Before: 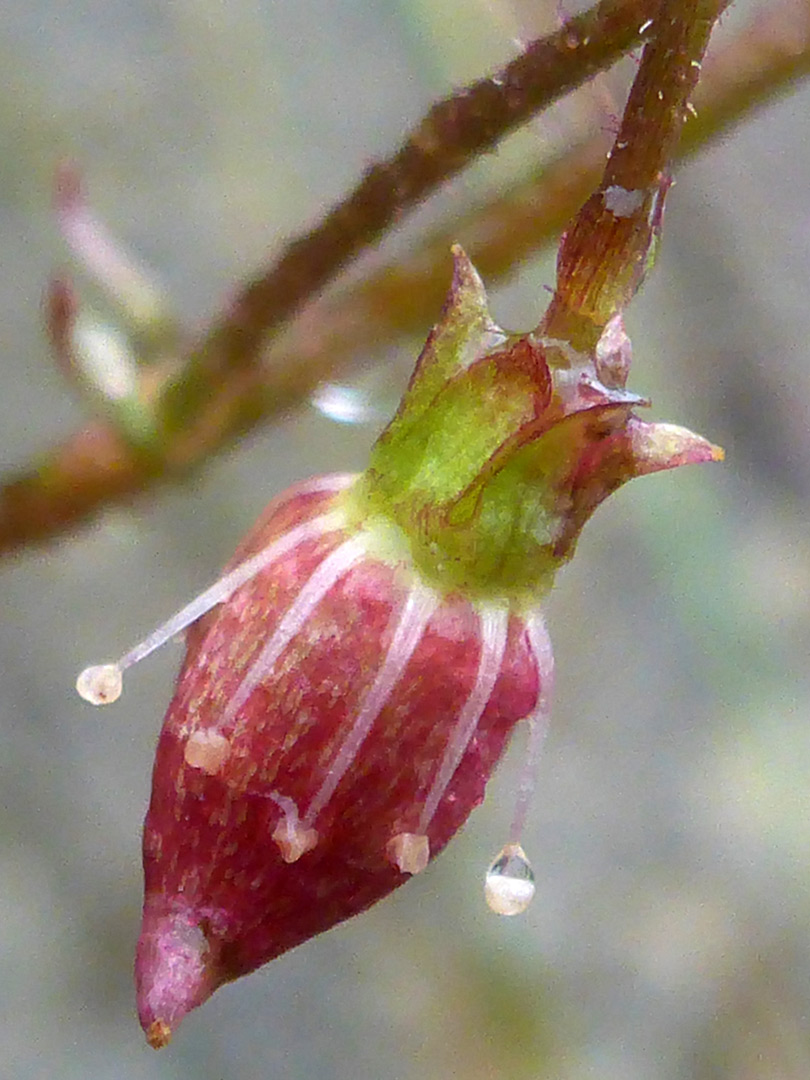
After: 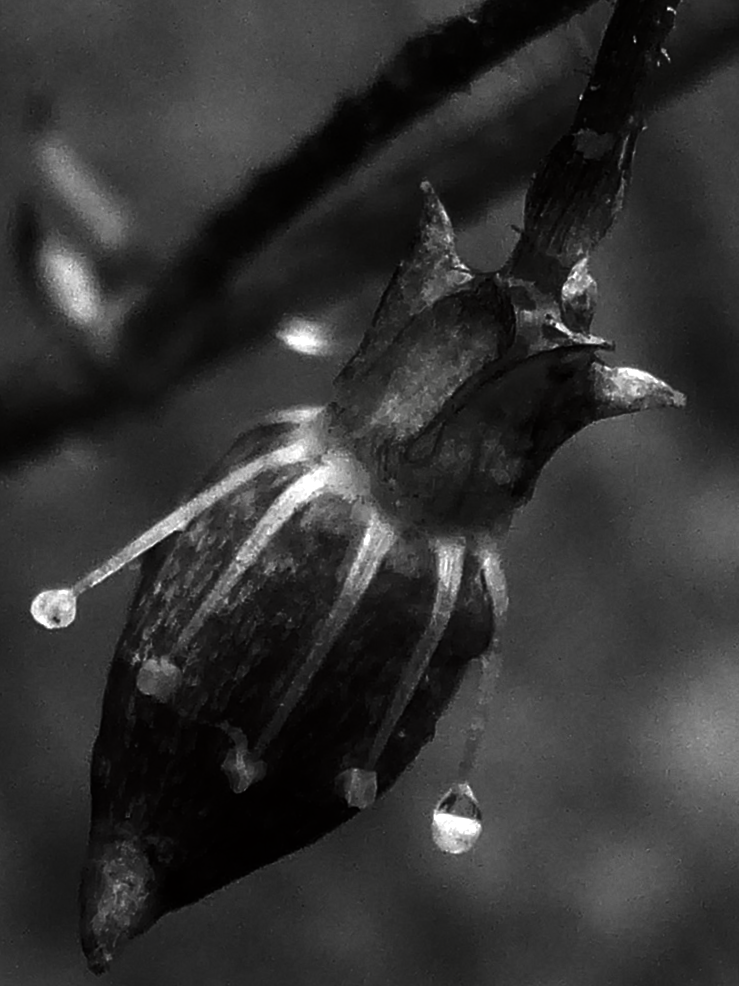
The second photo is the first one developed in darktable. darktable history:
contrast brightness saturation: contrast 0.016, brightness -0.994, saturation -0.987
contrast equalizer: octaves 7, y [[0.6 ×6], [0.55 ×6], [0 ×6], [0 ×6], [0 ×6]], mix 0.206
crop and rotate: angle -1.99°, left 3.141%, top 4.013%, right 1.457%, bottom 0.435%
